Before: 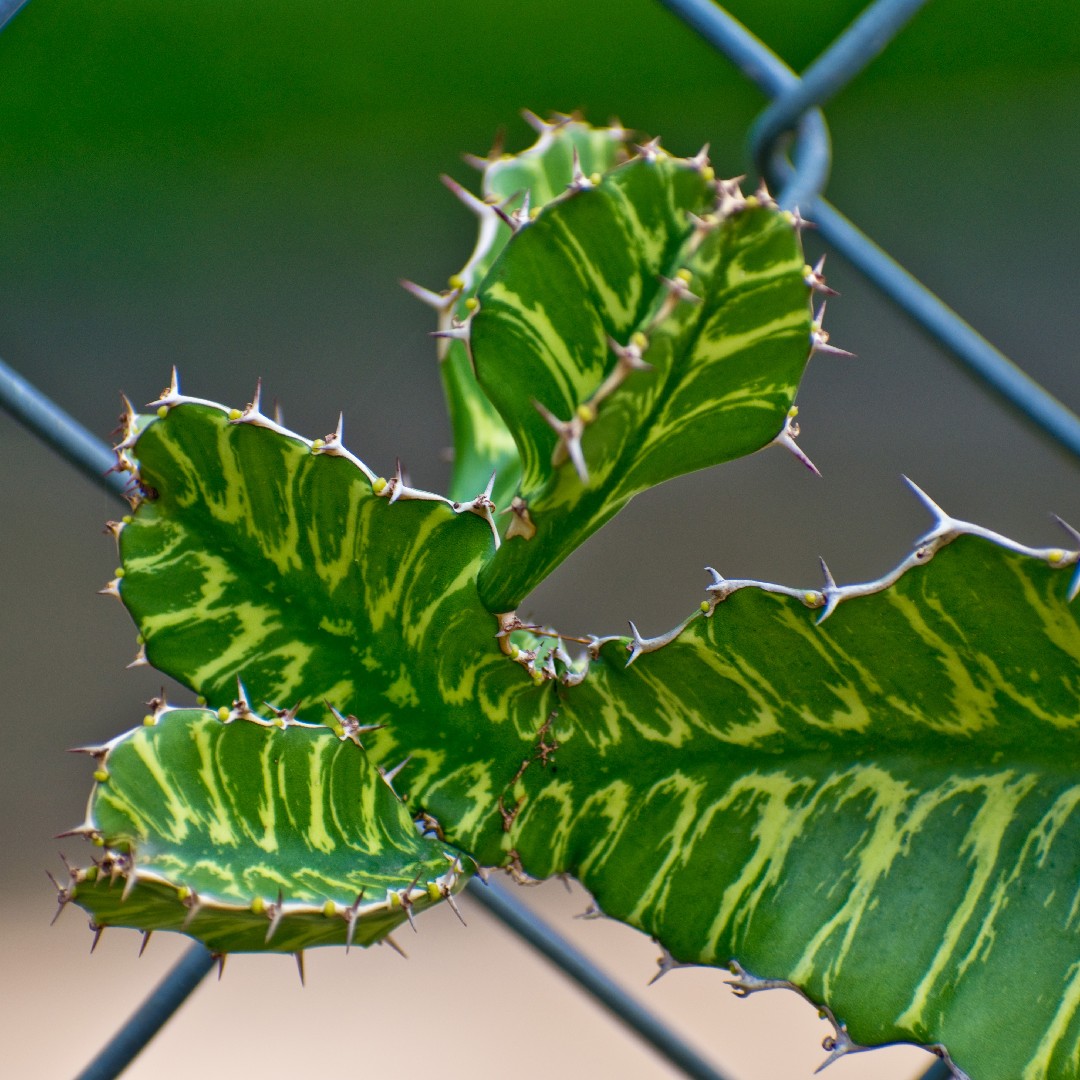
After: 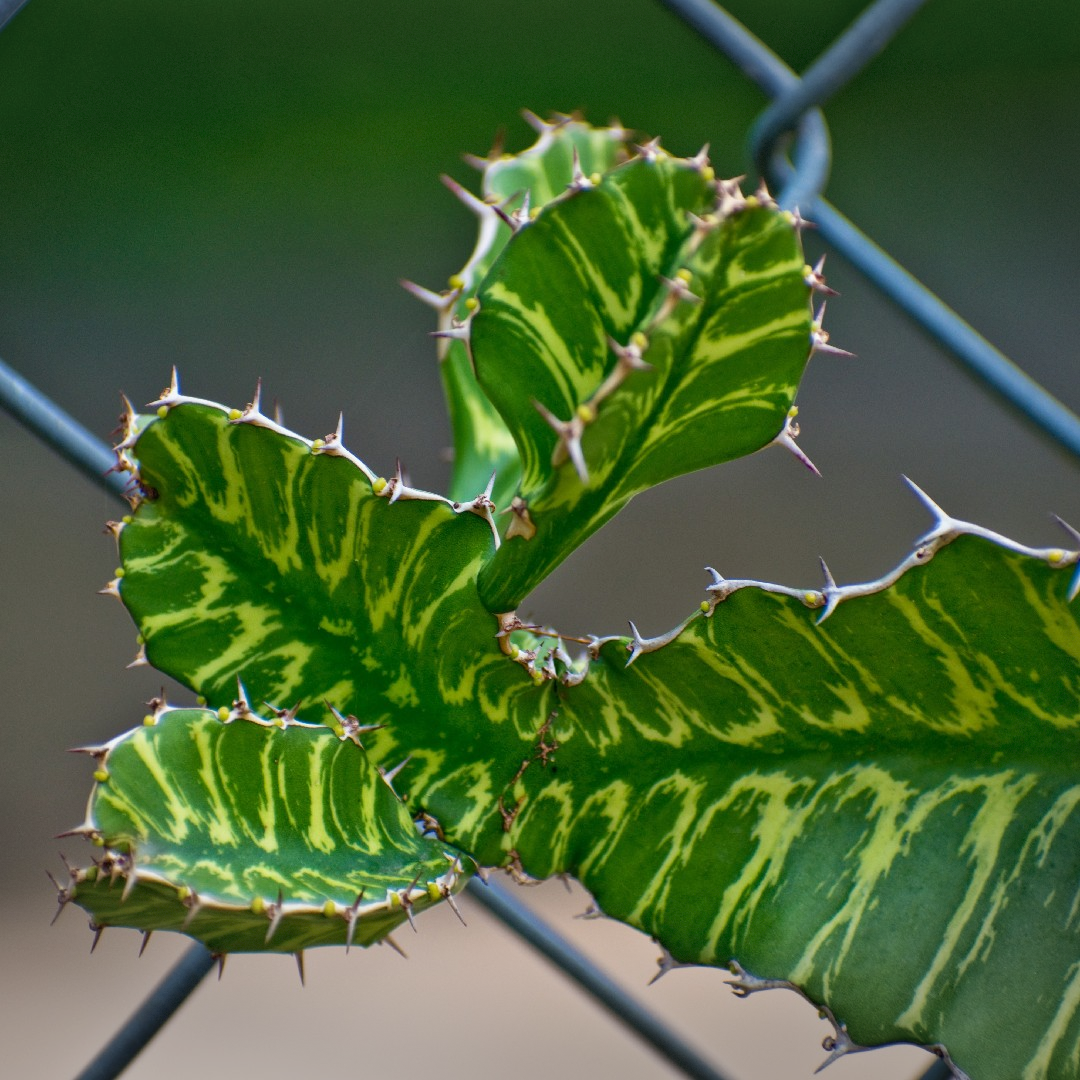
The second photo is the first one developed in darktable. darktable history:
exposure: exposure -0.05 EV
vignetting: fall-off start 100%, brightness -0.406, saturation -0.3, width/height ratio 1.324, dithering 8-bit output, unbound false
